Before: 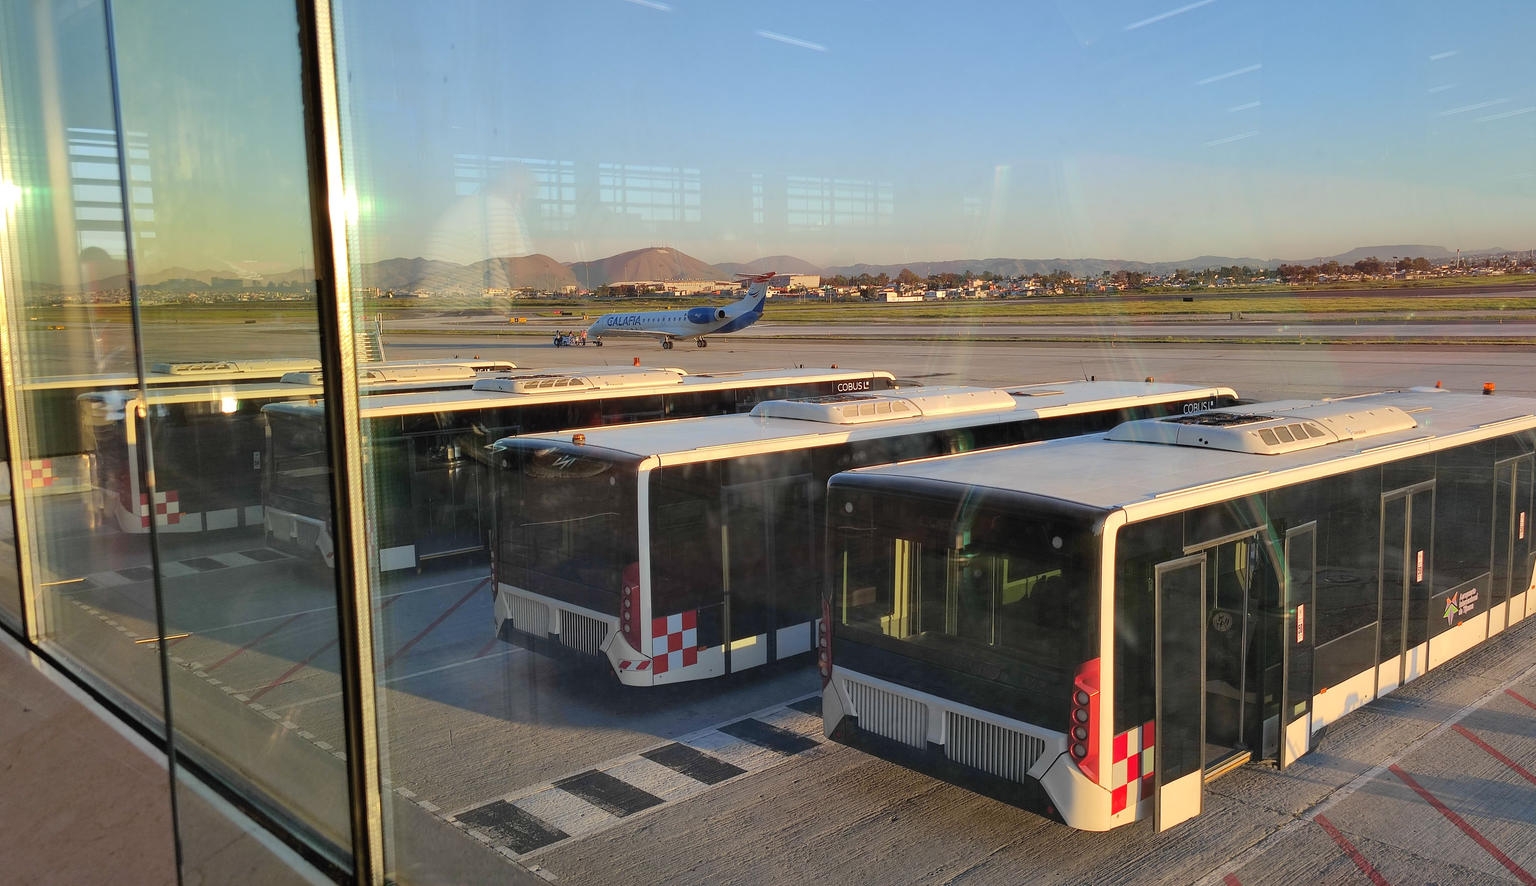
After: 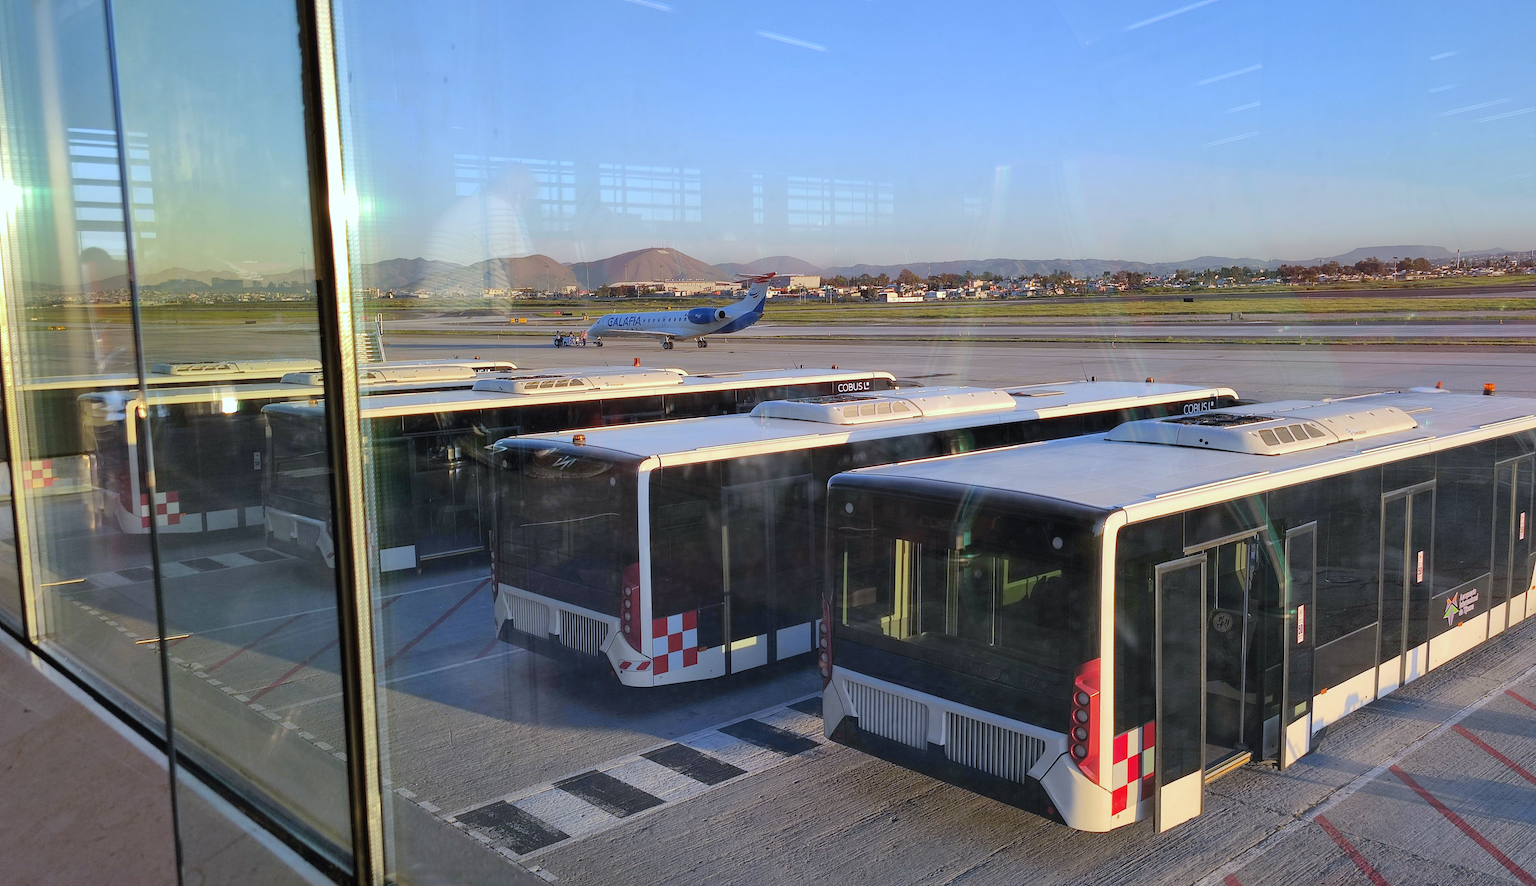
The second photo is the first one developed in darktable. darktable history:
white balance: red 0.948, green 1.02, blue 1.176
local contrast: mode bilateral grid, contrast 15, coarseness 36, detail 105%, midtone range 0.2
